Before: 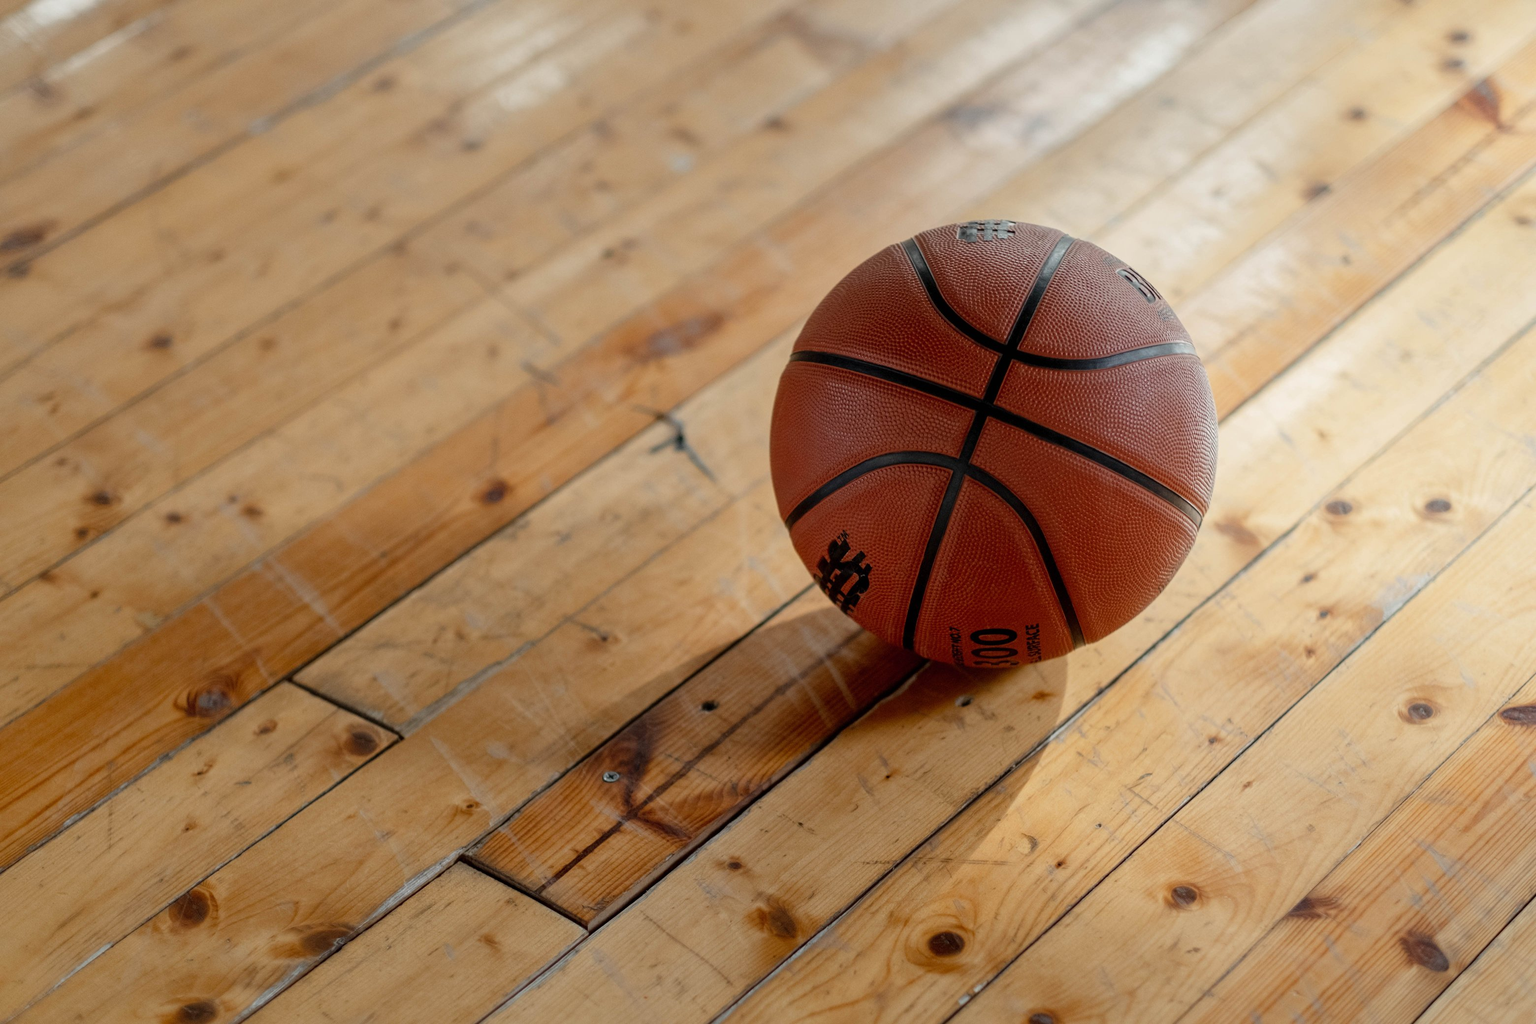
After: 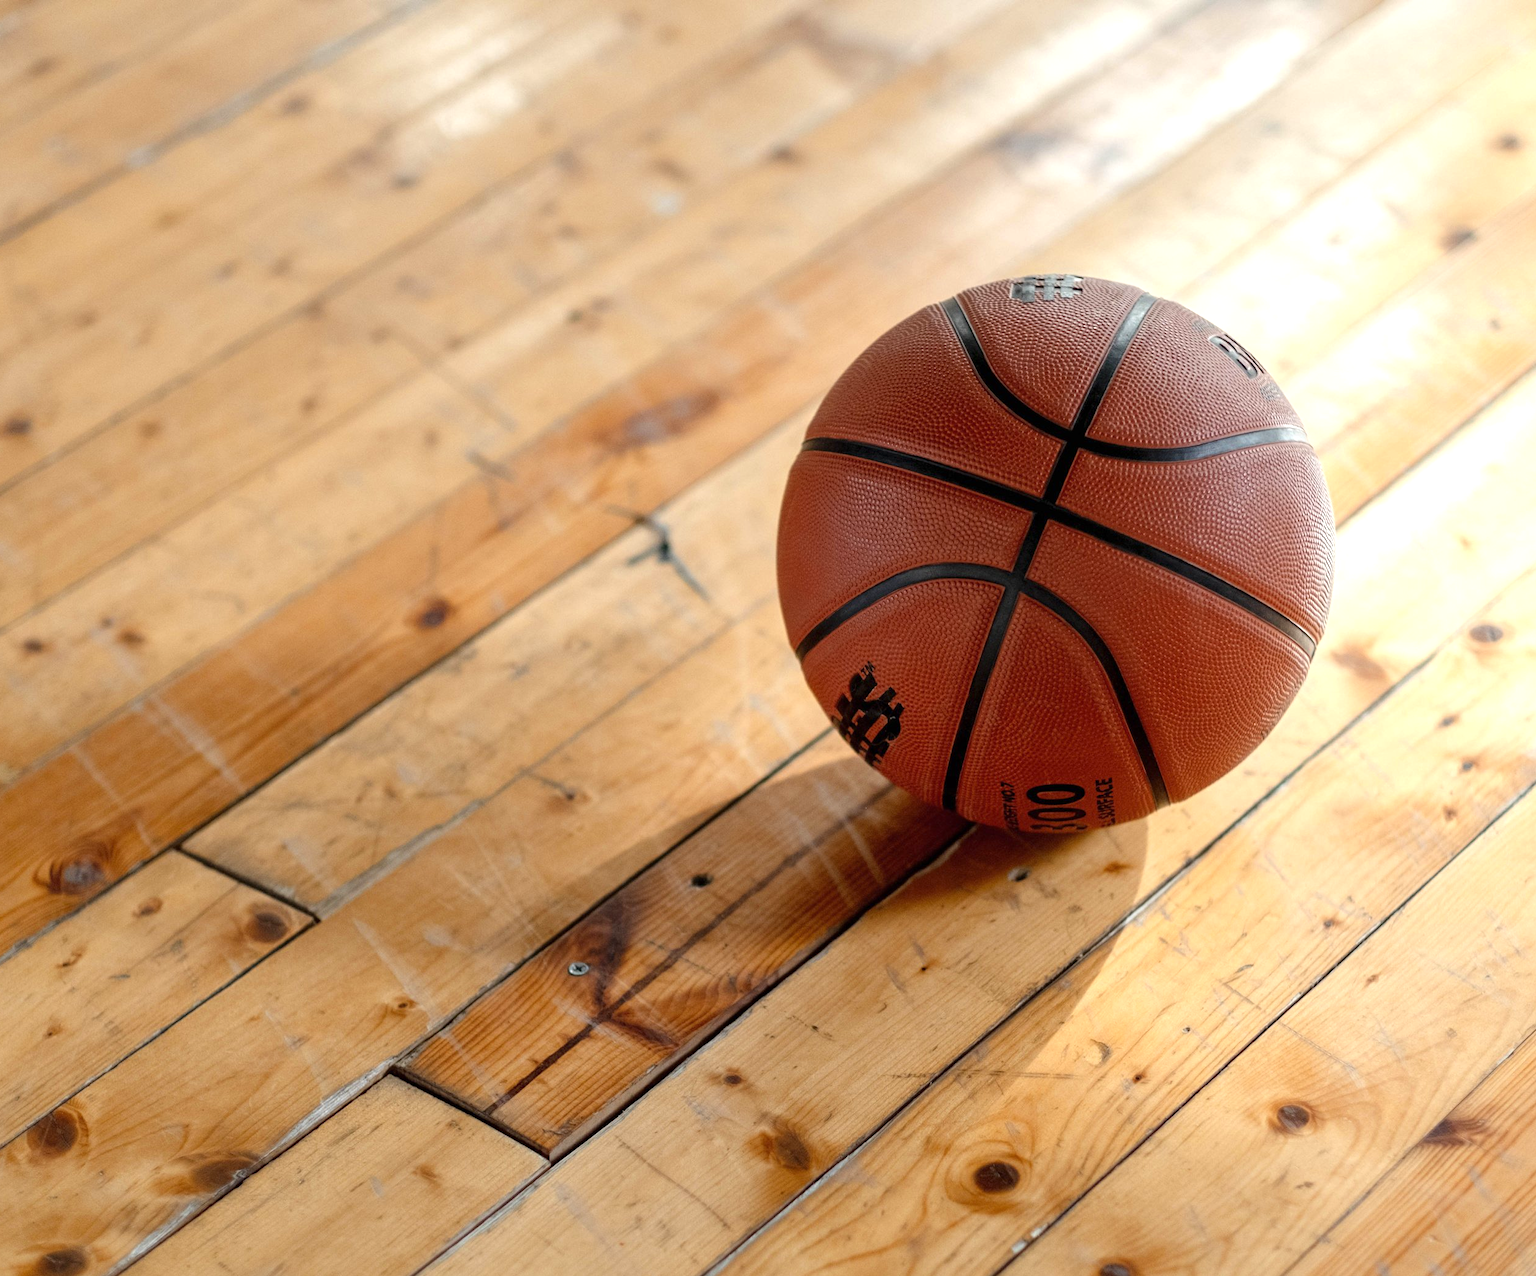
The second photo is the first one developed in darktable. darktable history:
crop and rotate: left 9.597%, right 10.195%
color zones: curves: ch0 [(0.068, 0.464) (0.25, 0.5) (0.48, 0.508) (0.75, 0.536) (0.886, 0.476) (0.967, 0.456)]; ch1 [(0.066, 0.456) (0.25, 0.5) (0.616, 0.508) (0.746, 0.56) (0.934, 0.444)]
exposure: exposure 0.74 EV, compensate highlight preservation false
